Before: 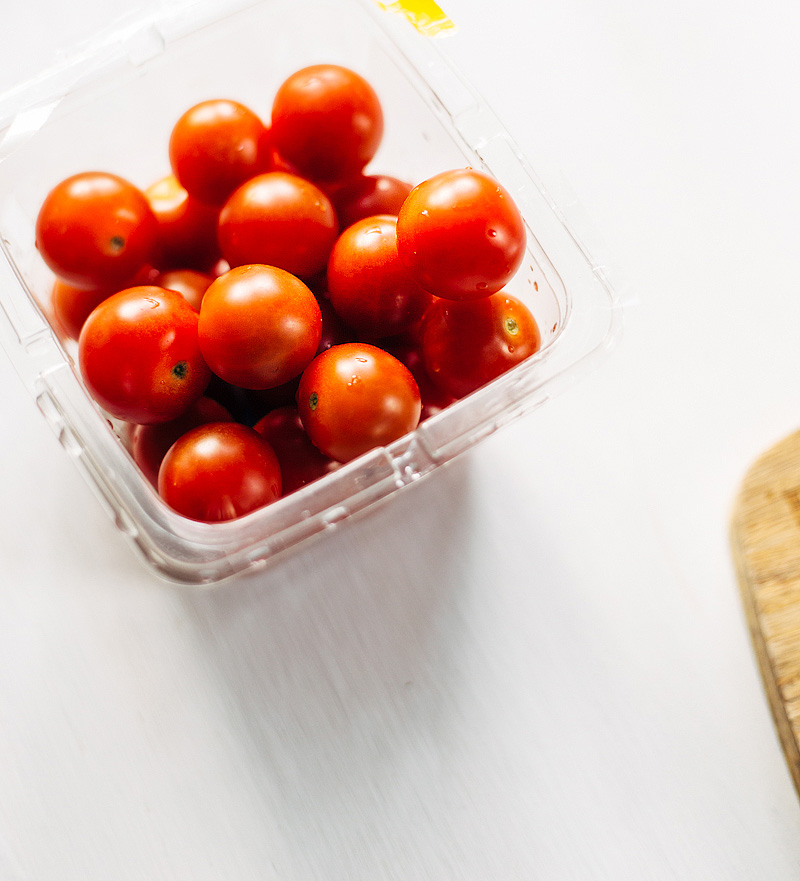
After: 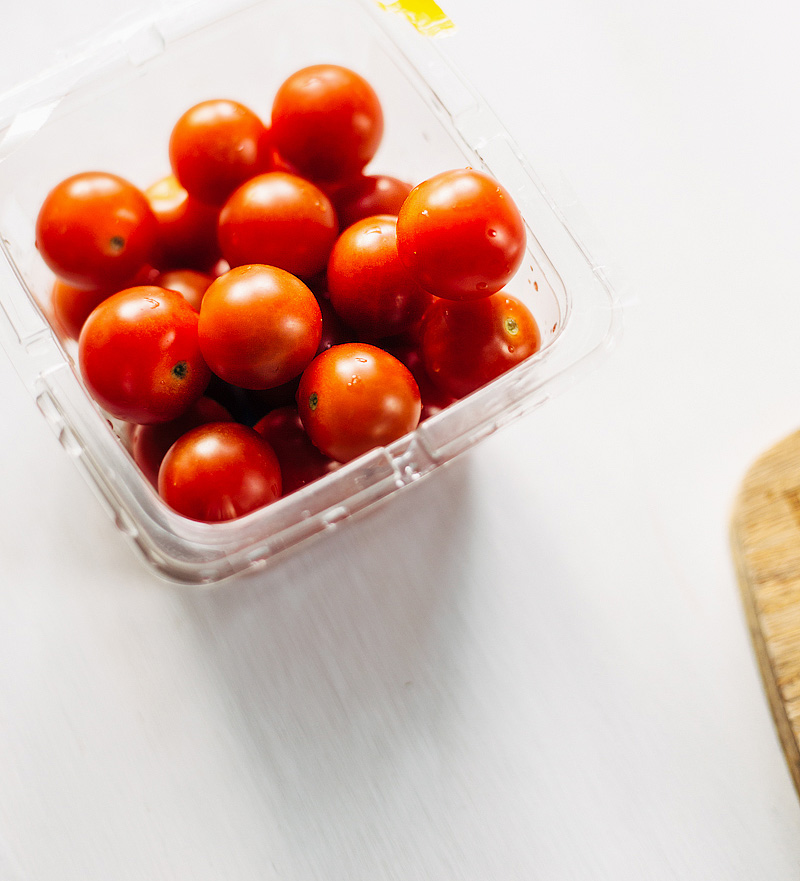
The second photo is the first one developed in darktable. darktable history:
exposure: exposure -0.047 EV, compensate highlight preservation false
